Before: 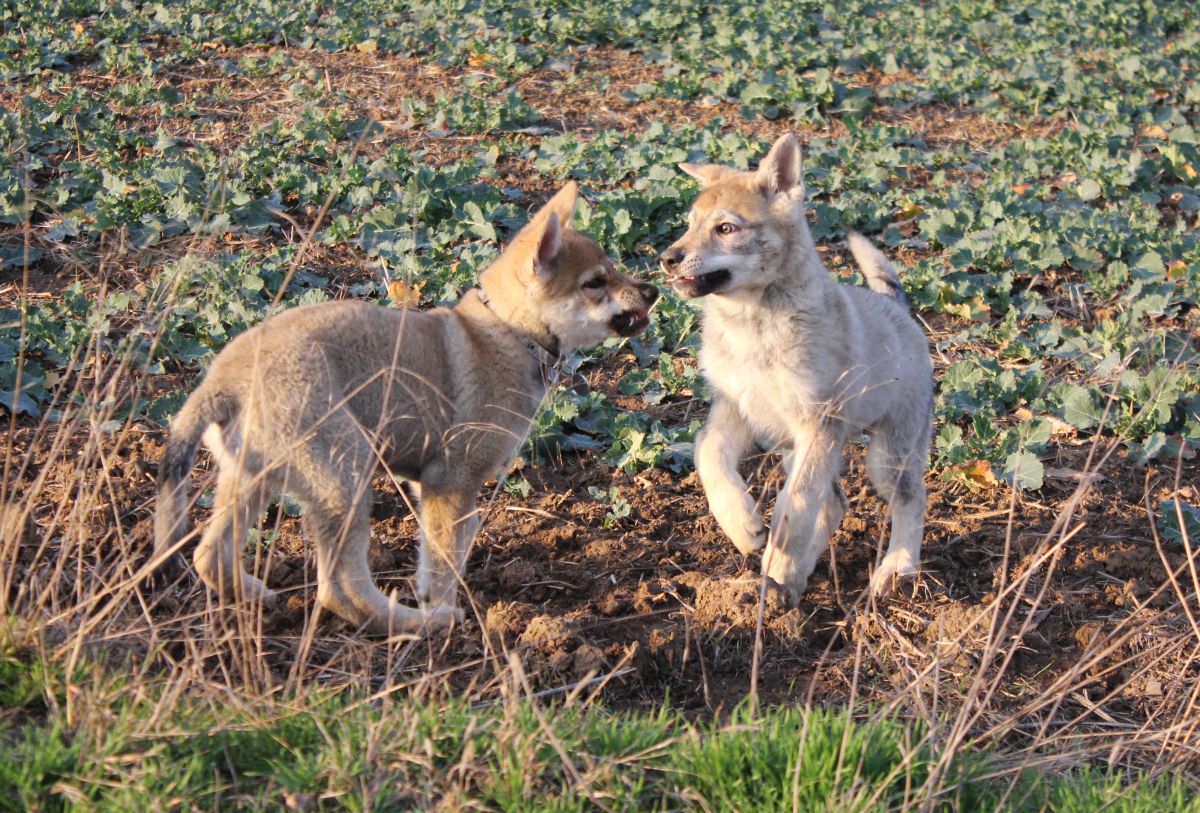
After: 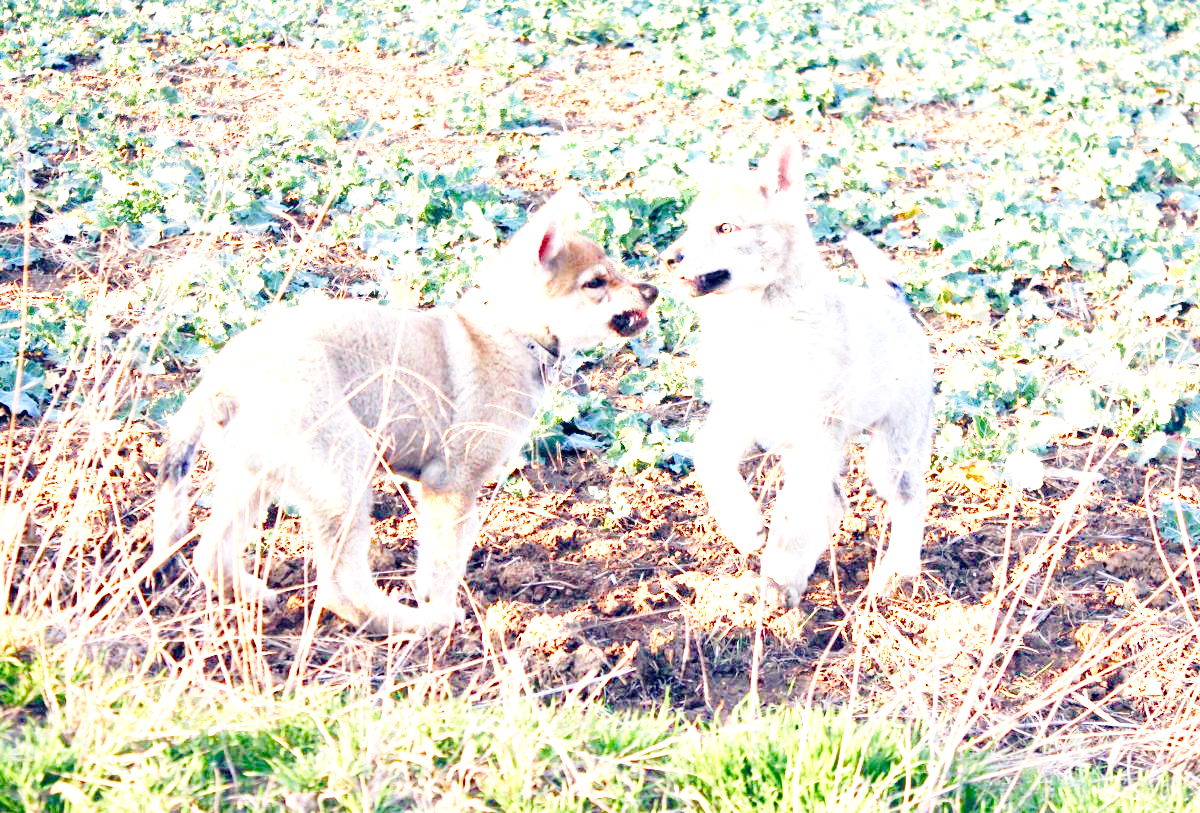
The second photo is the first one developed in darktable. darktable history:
exposure: black level correction 0, exposure 1.911 EV, compensate exposure bias true, compensate highlight preservation false
base curve: curves: ch0 [(0, 0) (0.028, 0.03) (0.121, 0.232) (0.46, 0.748) (0.859, 0.968) (1, 1)], preserve colors none
color balance rgb: shadows lift › chroma 2.019%, shadows lift › hue 247.53°, global offset › chroma 0.241%, global offset › hue 256.57°, perceptual saturation grading › global saturation 20%, perceptual saturation grading › highlights -25.134%, perceptual saturation grading › shadows 49.326%, perceptual brilliance grading › global brilliance 3.499%, global vibrance 16.743%, saturation formula JzAzBz (2021)
